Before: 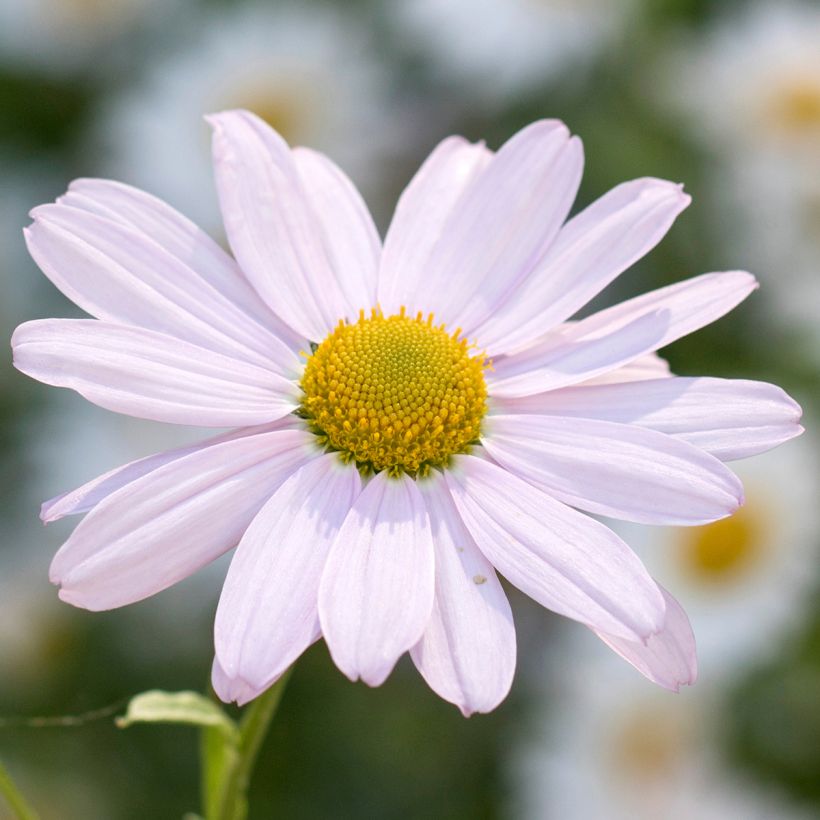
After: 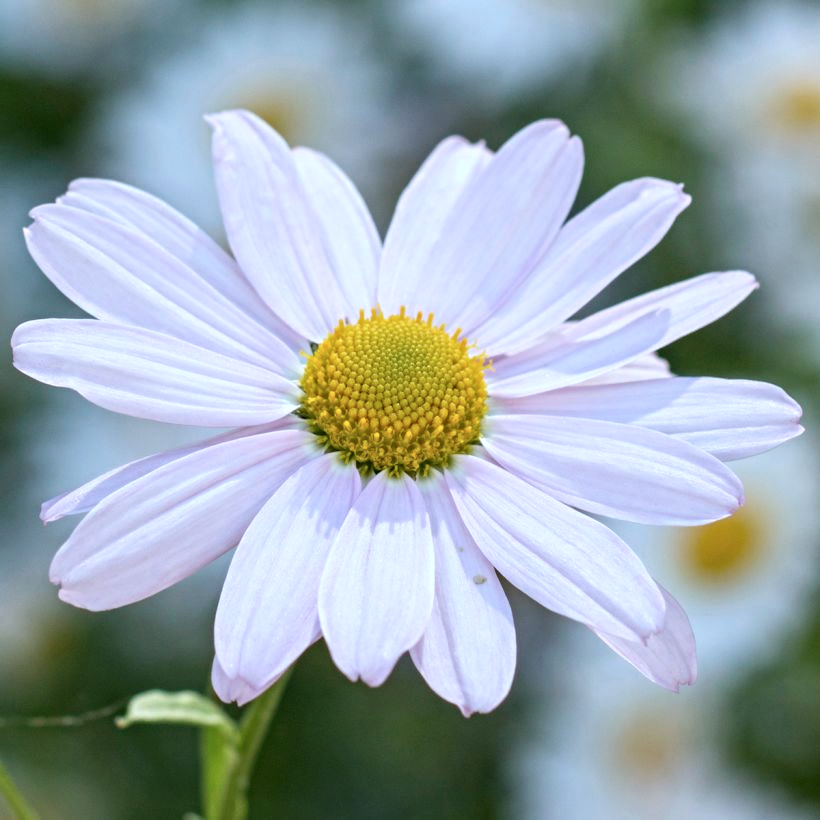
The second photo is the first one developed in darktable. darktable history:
contrast equalizer: y [[0.5, 0.5, 0.501, 0.63, 0.504, 0.5], [0.5 ×6], [0.5 ×6], [0 ×6], [0 ×6]]
color calibration: illuminant F (fluorescent), F source F9 (Cool White Deluxe 4150 K) – high CRI, x 0.374, y 0.373, temperature 4158.34 K
